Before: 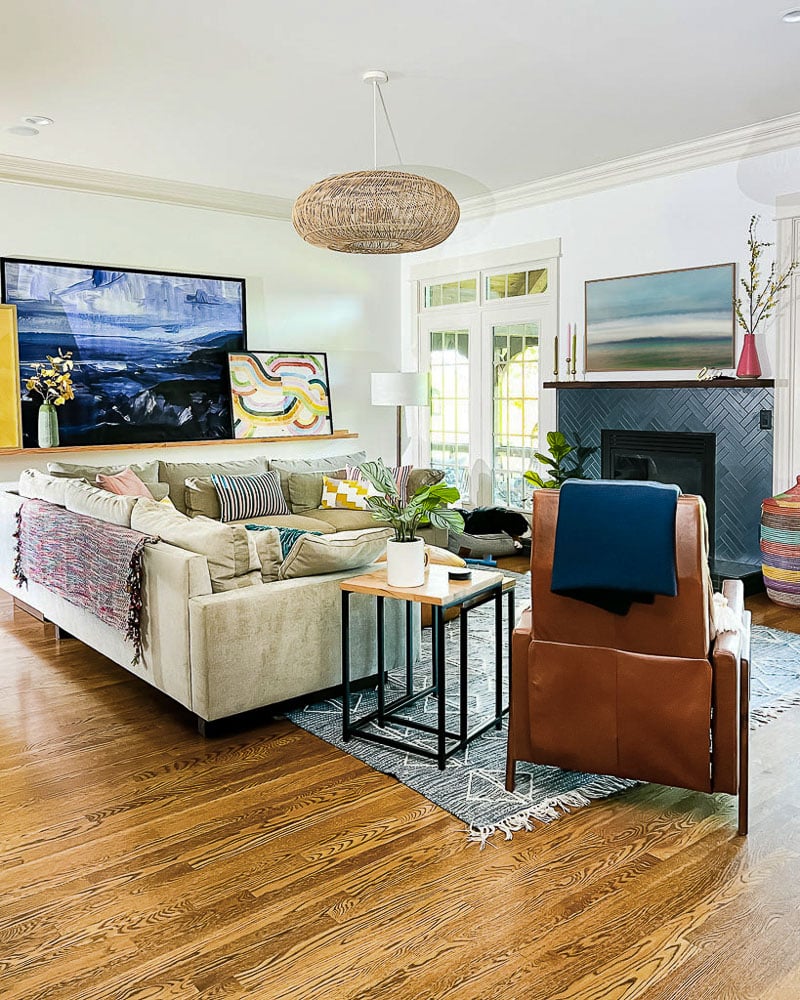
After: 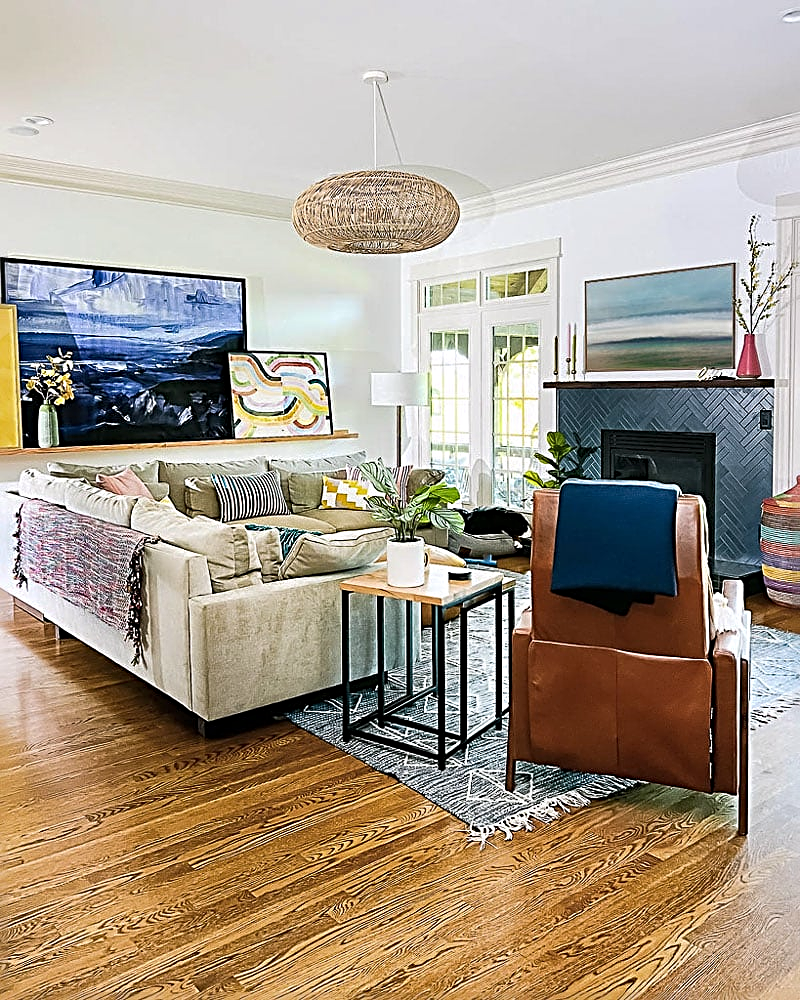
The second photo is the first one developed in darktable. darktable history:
sharpen: radius 3.025, amount 0.757
white balance: red 1.009, blue 1.027
